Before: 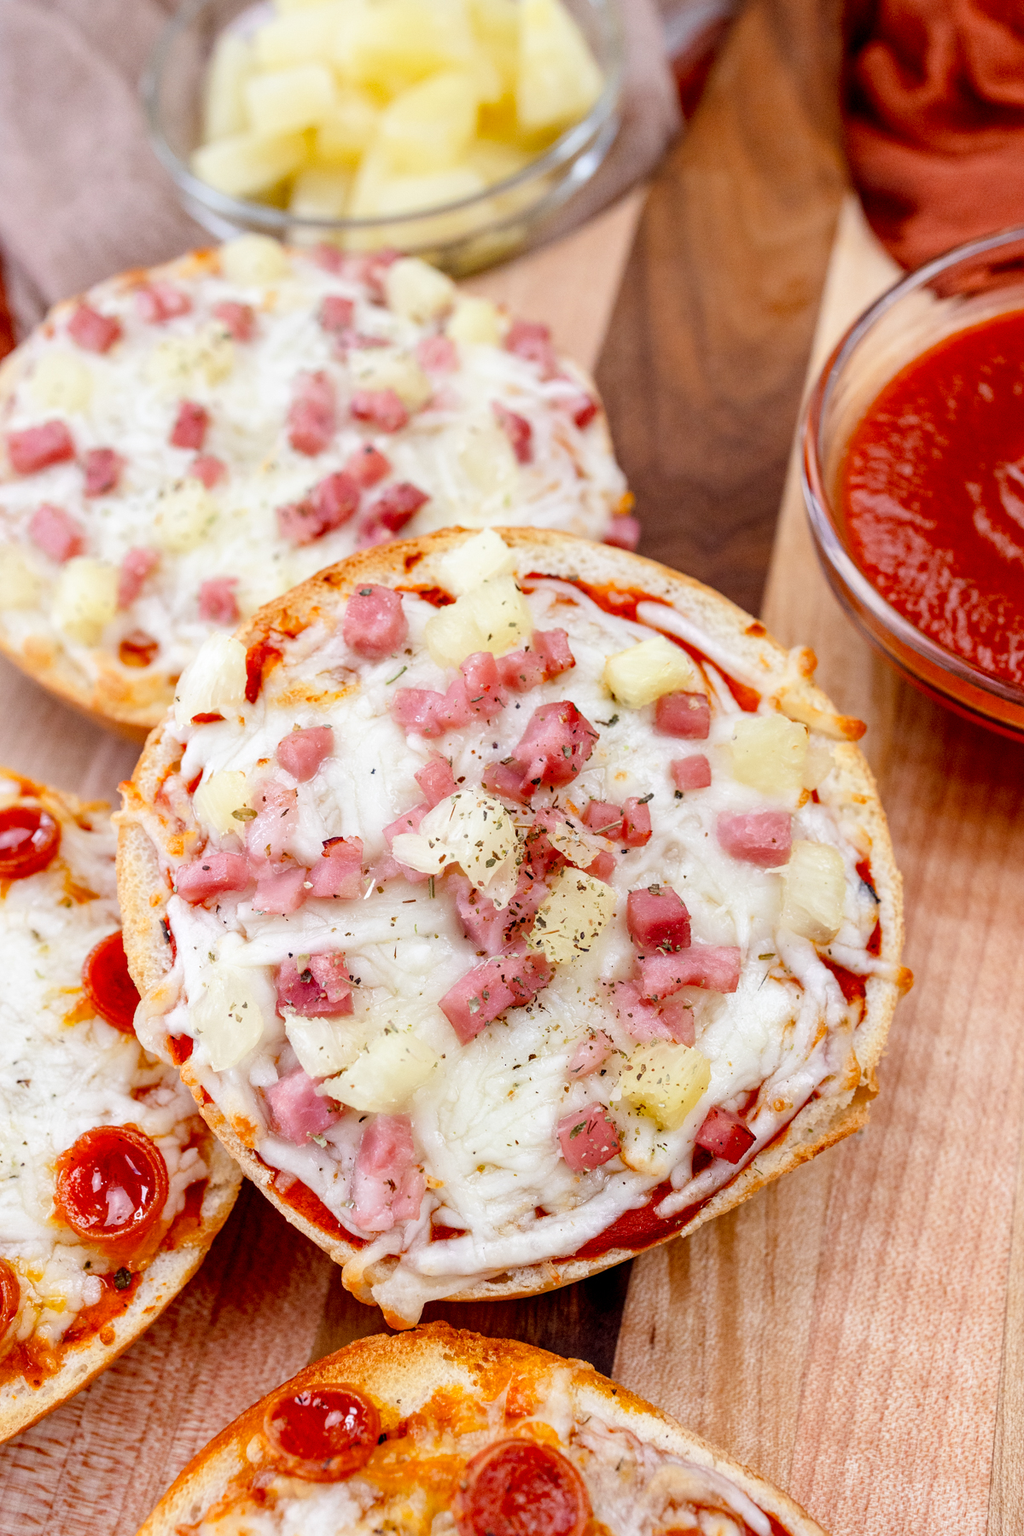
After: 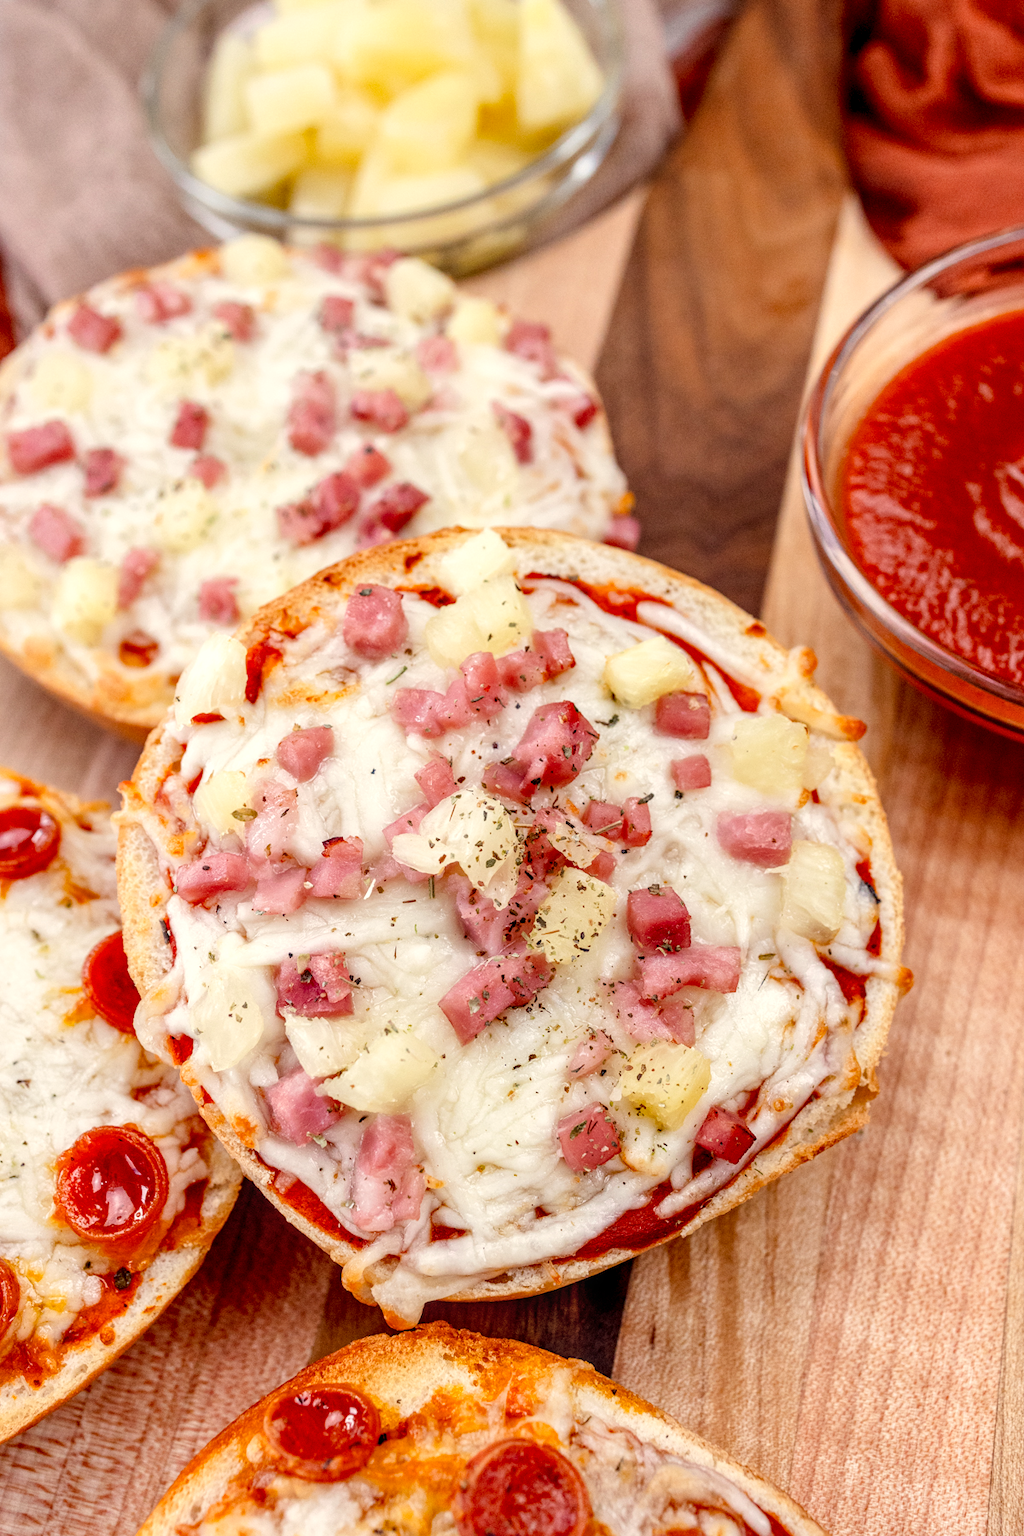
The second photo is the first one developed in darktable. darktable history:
white balance: red 1.045, blue 0.932
local contrast: on, module defaults
